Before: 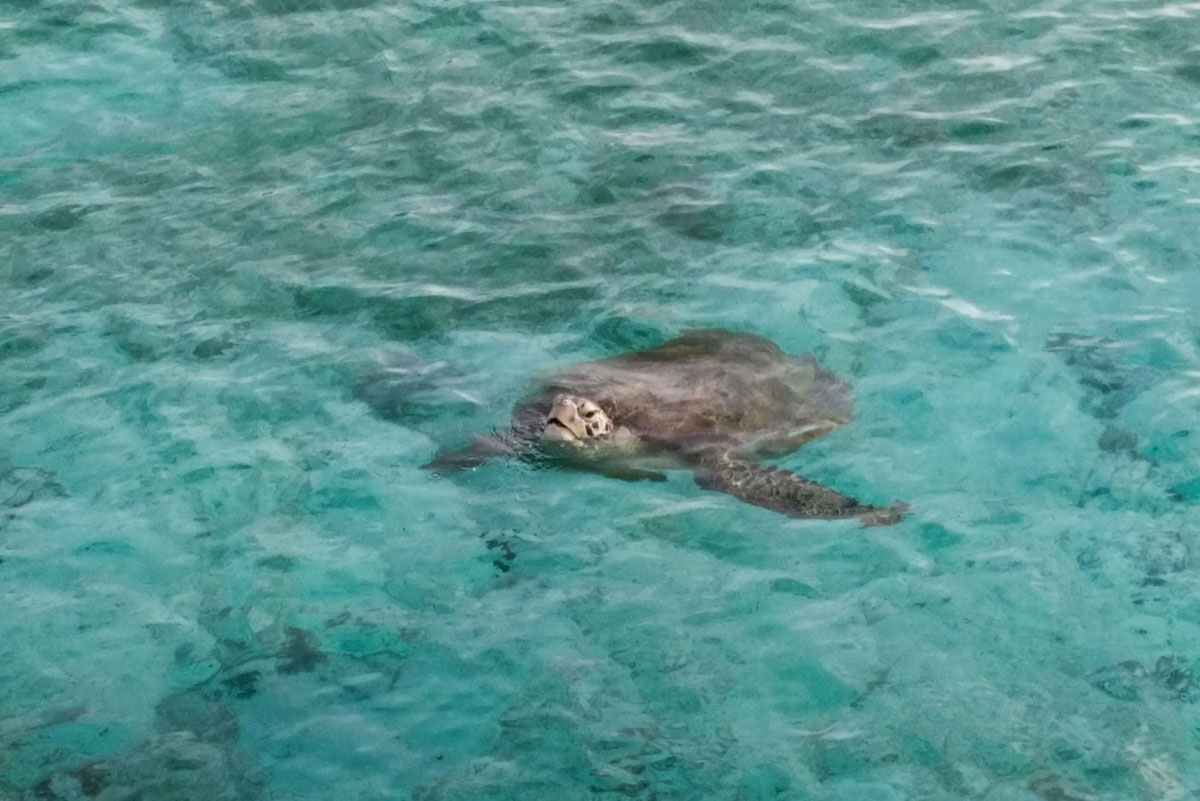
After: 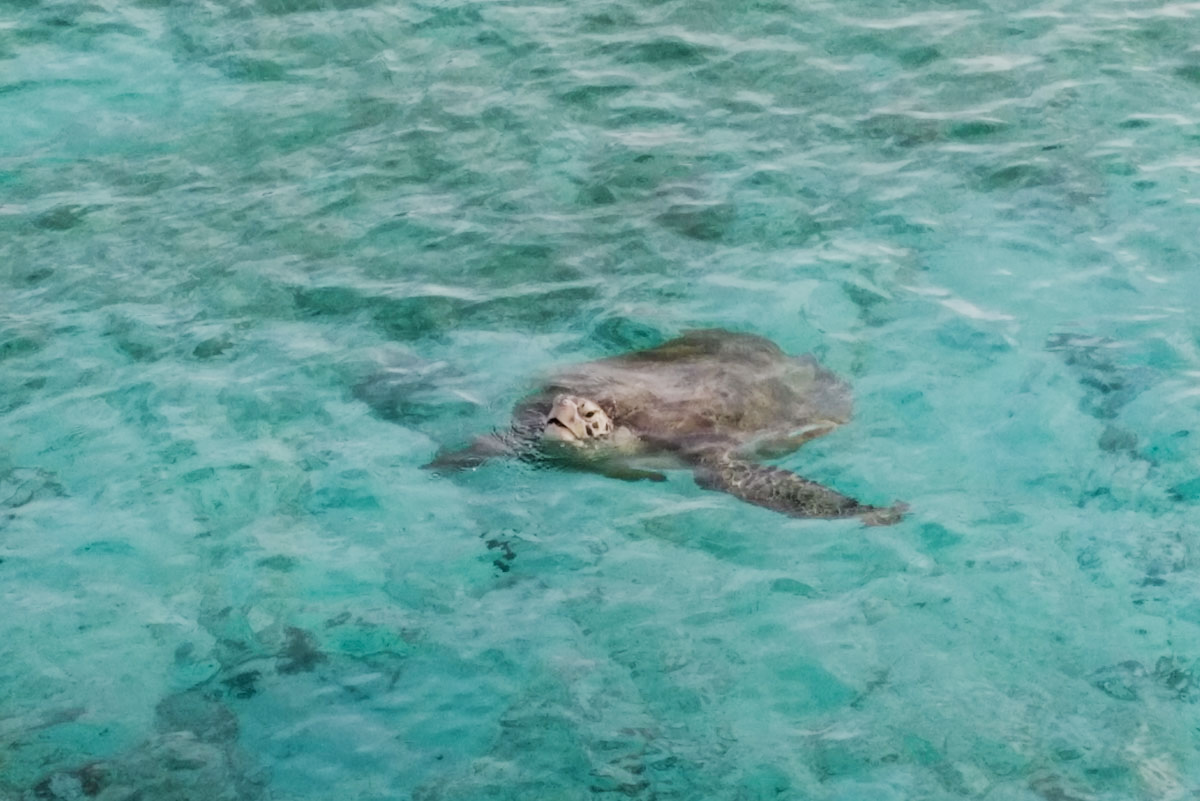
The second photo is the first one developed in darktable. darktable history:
tone equalizer: -8 EV -0.43 EV, -7 EV -0.383 EV, -6 EV -0.363 EV, -5 EV -0.184 EV, -3 EV 0.218 EV, -2 EV 0.333 EV, -1 EV 0.395 EV, +0 EV 0.424 EV, smoothing diameter 24.99%, edges refinement/feathering 7.99, preserve details guided filter
filmic rgb: black relative exposure -16 EV, white relative exposure 6.14 EV, hardness 5.22
